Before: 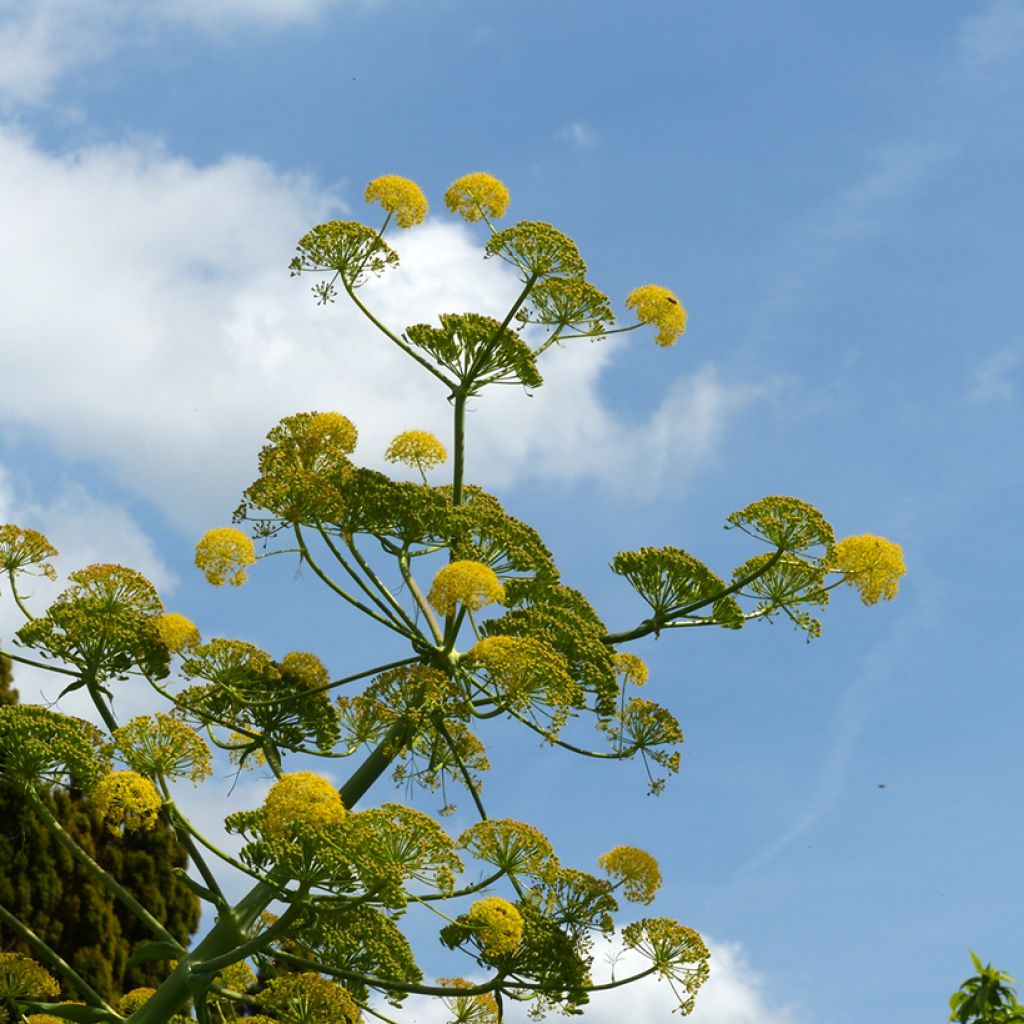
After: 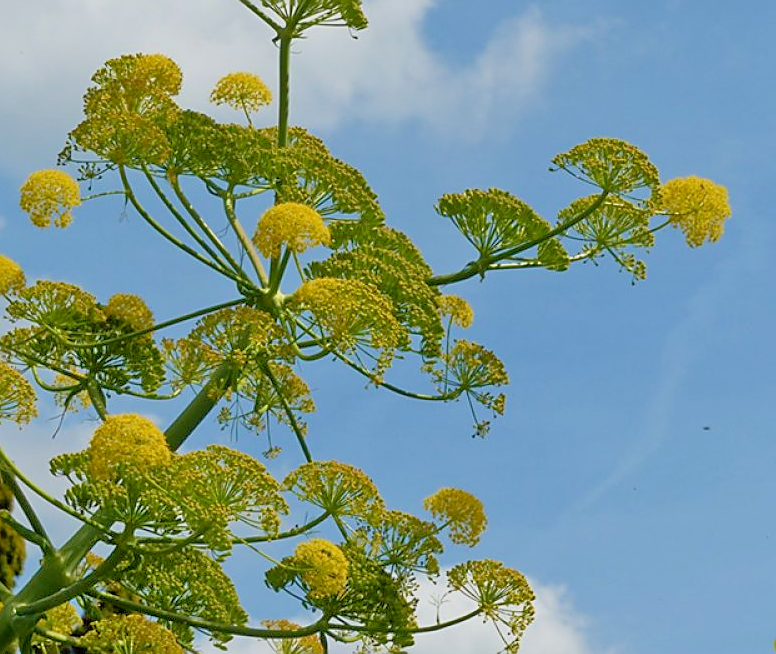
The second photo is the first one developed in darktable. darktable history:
tone equalizer: -7 EV 0.155 EV, -6 EV 0.636 EV, -5 EV 1.15 EV, -4 EV 1.35 EV, -3 EV 1.15 EV, -2 EV 0.6 EV, -1 EV 0.149 EV
sharpen: on, module defaults
velvia: on, module defaults
filmic rgb: black relative exposure -16 EV, white relative exposure 4.03 EV, target black luminance 0%, hardness 7.57, latitude 72.85%, contrast 0.905, highlights saturation mix 10.04%, shadows ↔ highlights balance -0.371%, preserve chrominance no, color science v5 (2021)
crop and rotate: left 17.174%, top 35.014%, right 7.022%, bottom 1.04%
contrast brightness saturation: saturation -0.06
